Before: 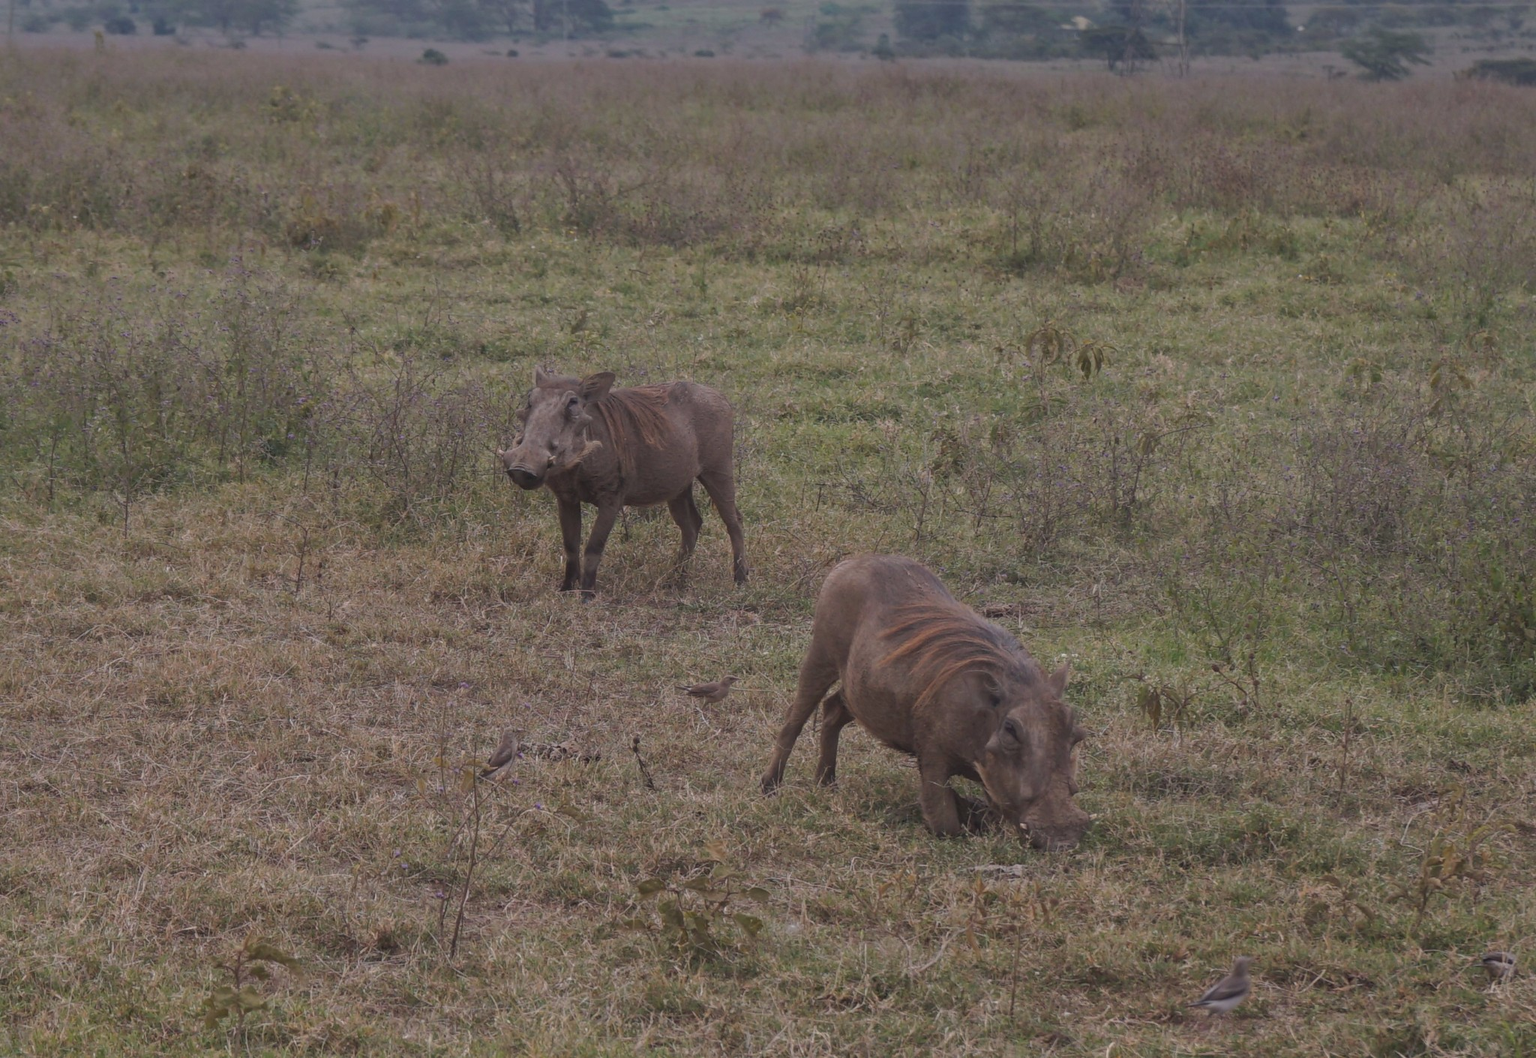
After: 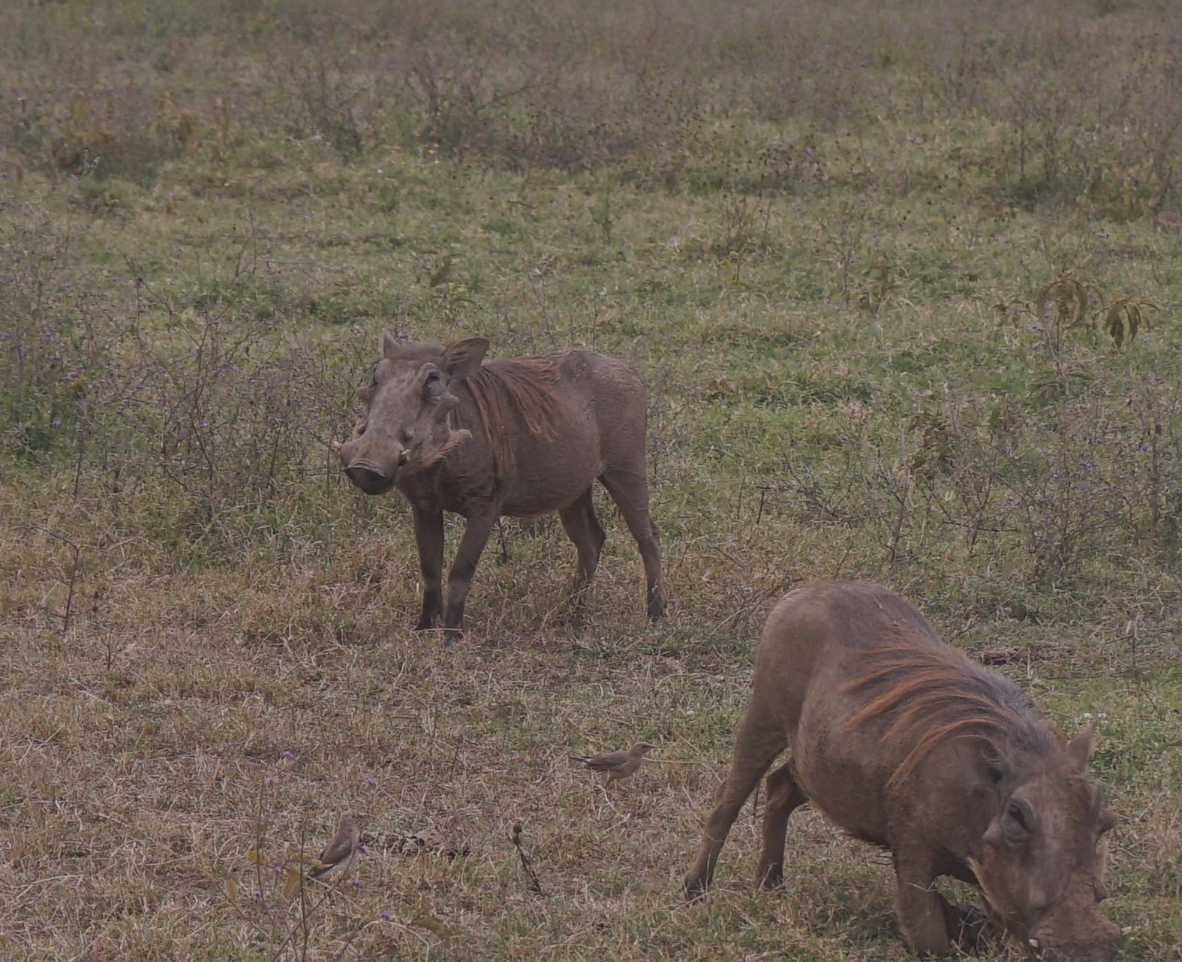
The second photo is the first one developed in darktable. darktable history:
crop: left 16.202%, top 11.208%, right 26.045%, bottom 20.557%
tone equalizer: on, module defaults
local contrast: mode bilateral grid, contrast 20, coarseness 50, detail 120%, midtone range 0.2
contrast equalizer: y [[0.439, 0.44, 0.442, 0.457, 0.493, 0.498], [0.5 ×6], [0.5 ×6], [0 ×6], [0 ×6]]
